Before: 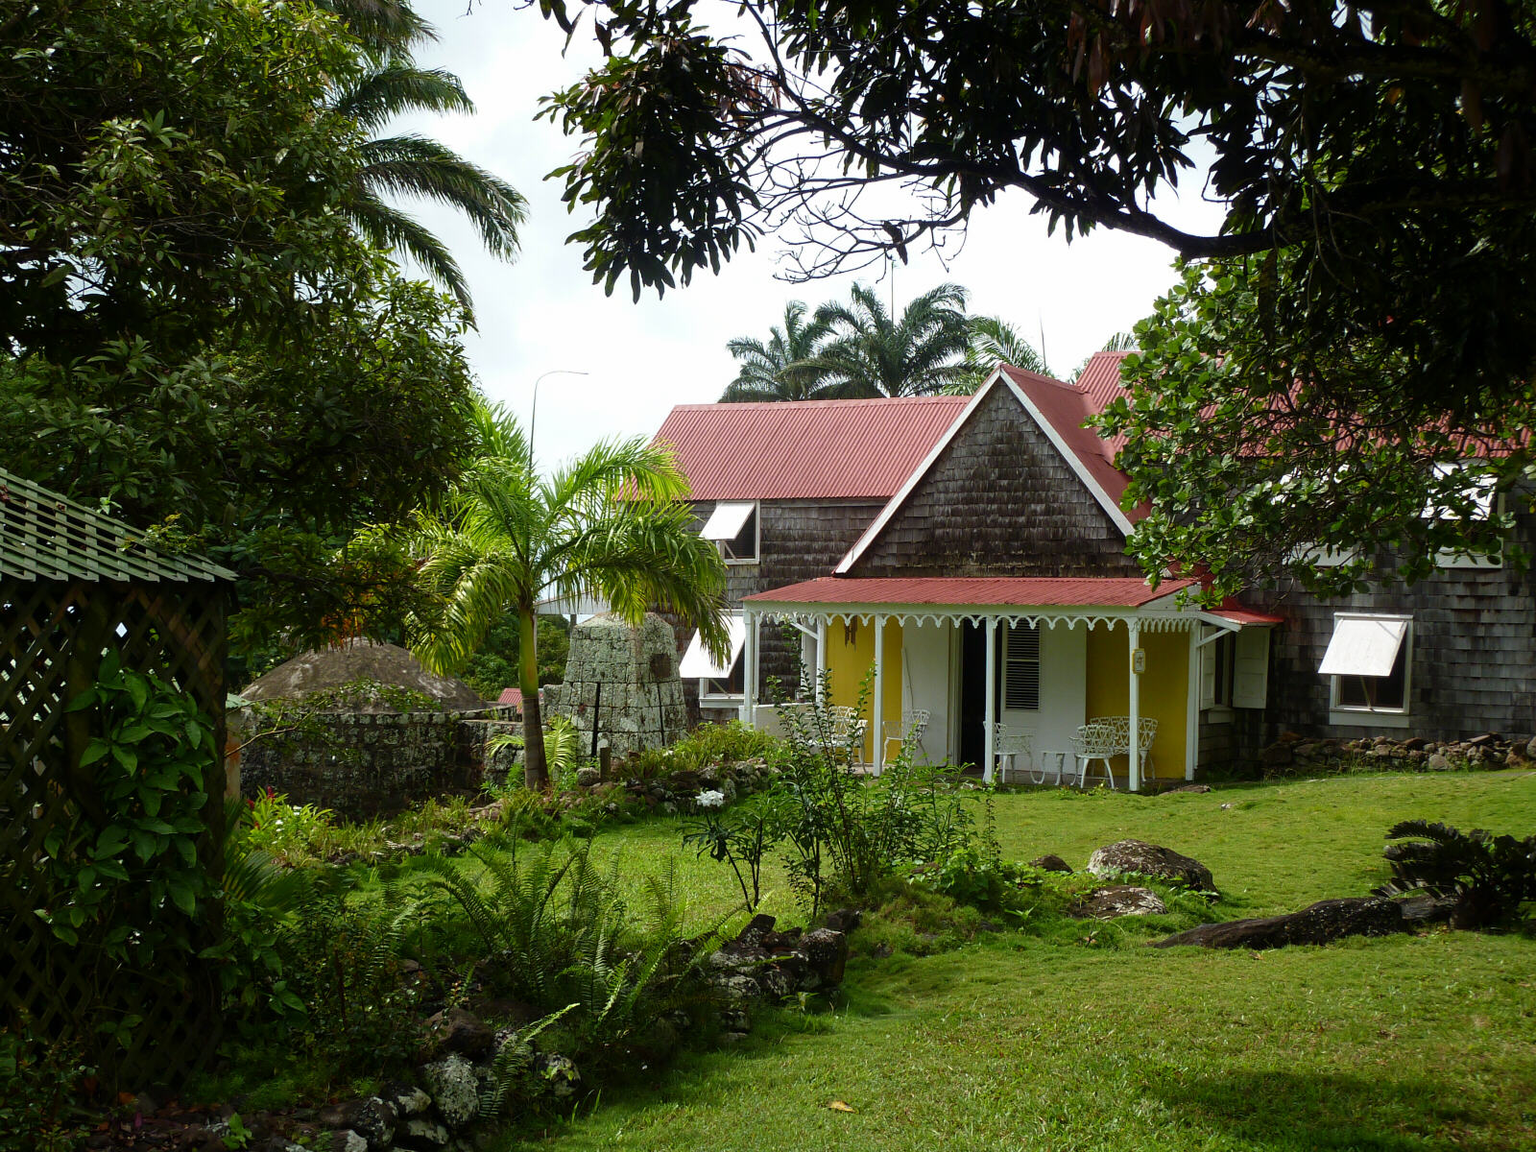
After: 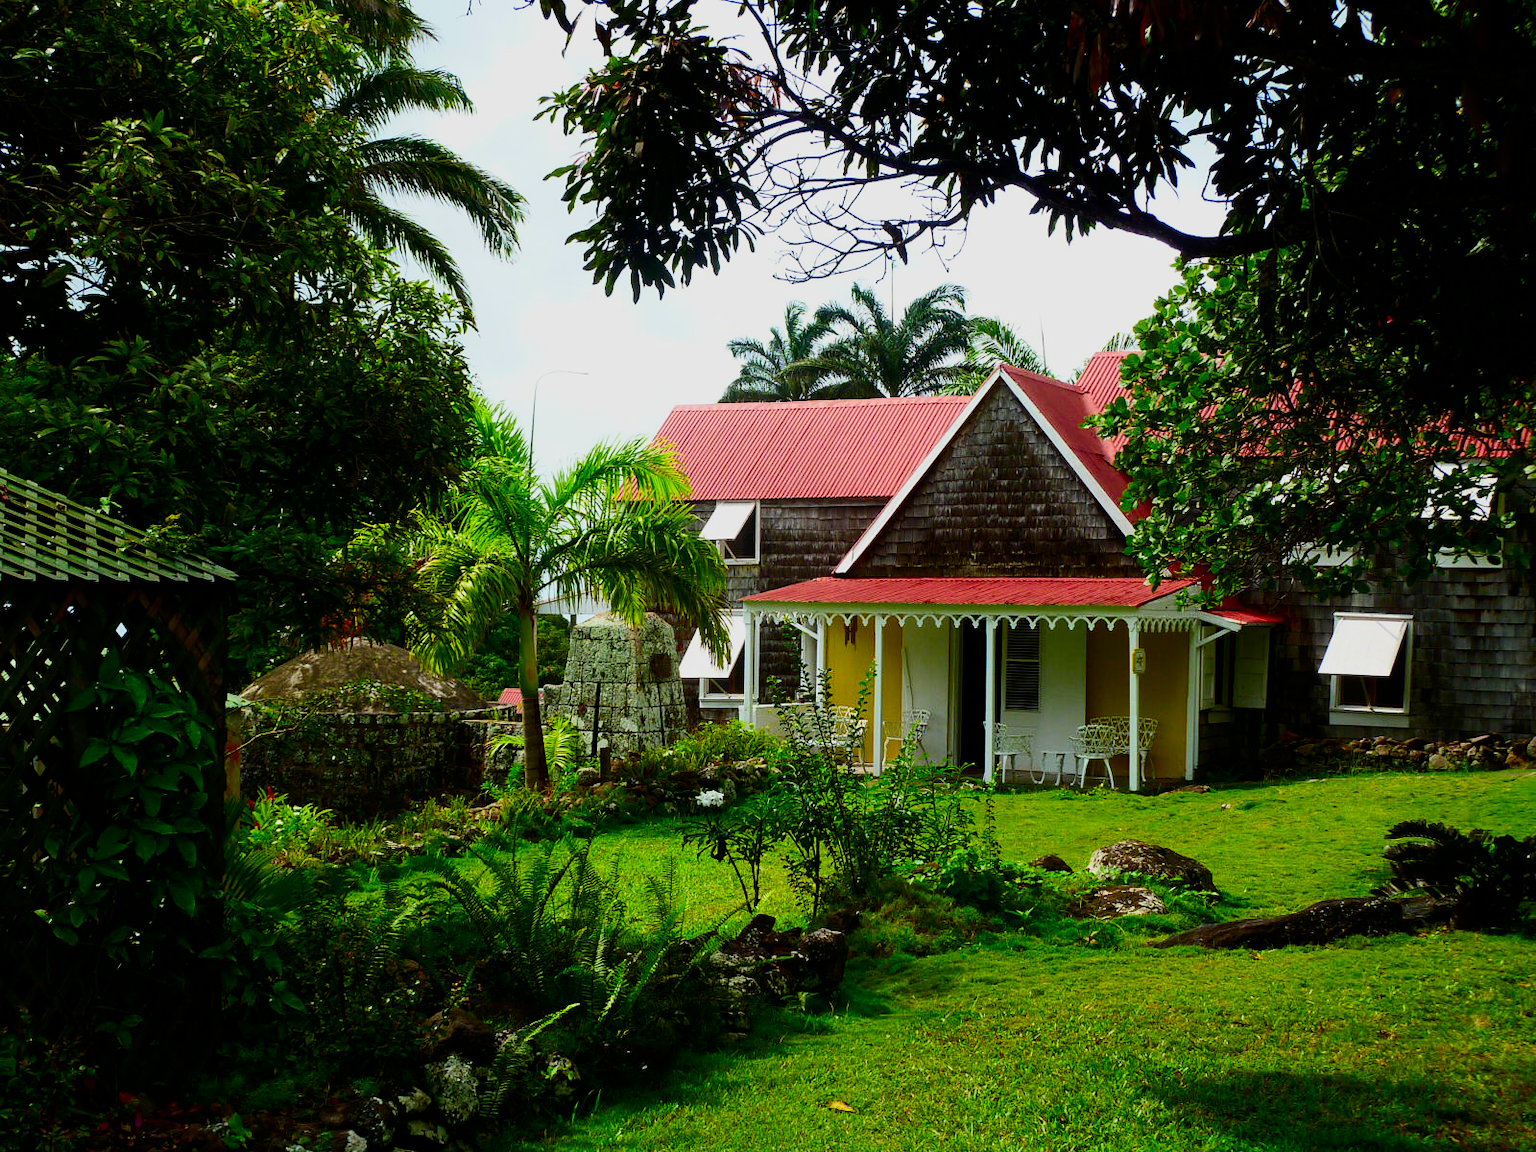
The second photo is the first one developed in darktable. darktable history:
contrast brightness saturation: contrast 0.26, brightness 0.02, saturation 0.87
filmic rgb: black relative exposure -16 EV, white relative exposure 6.92 EV, hardness 4.7
